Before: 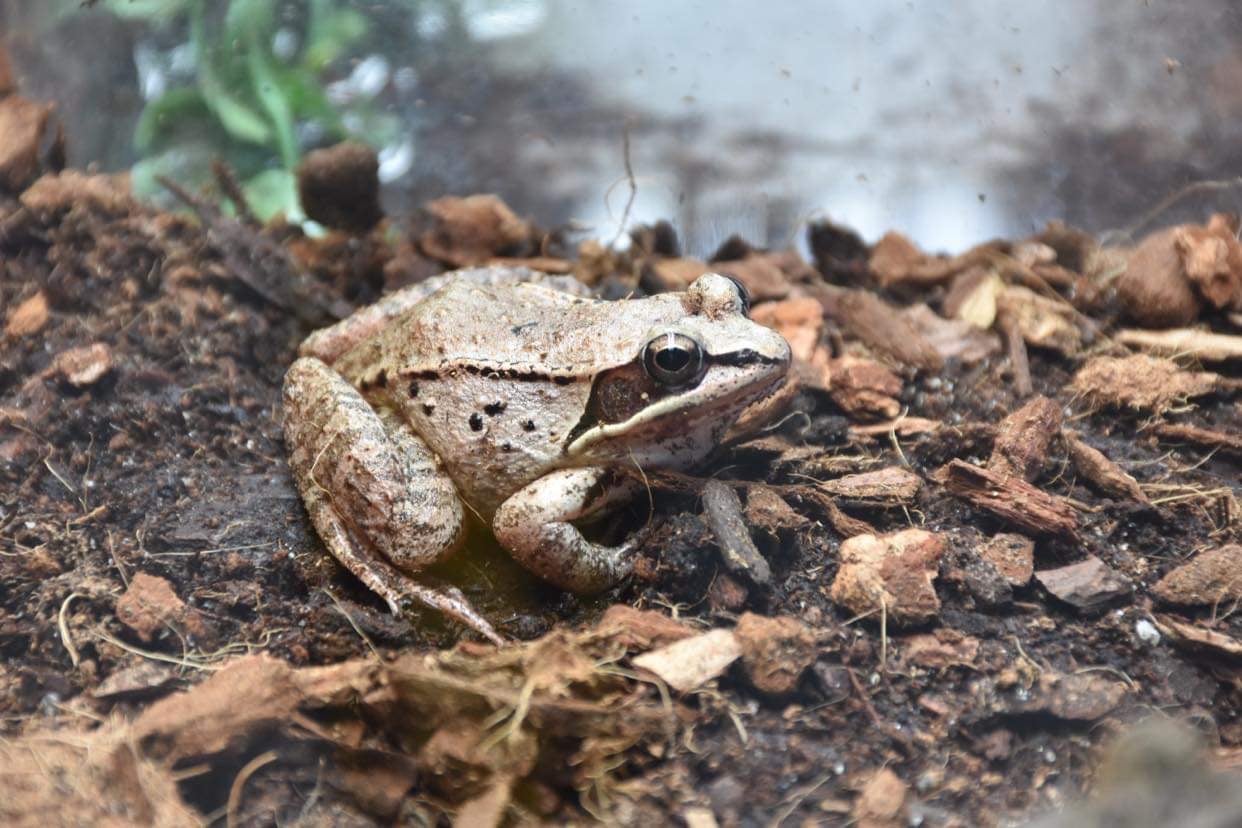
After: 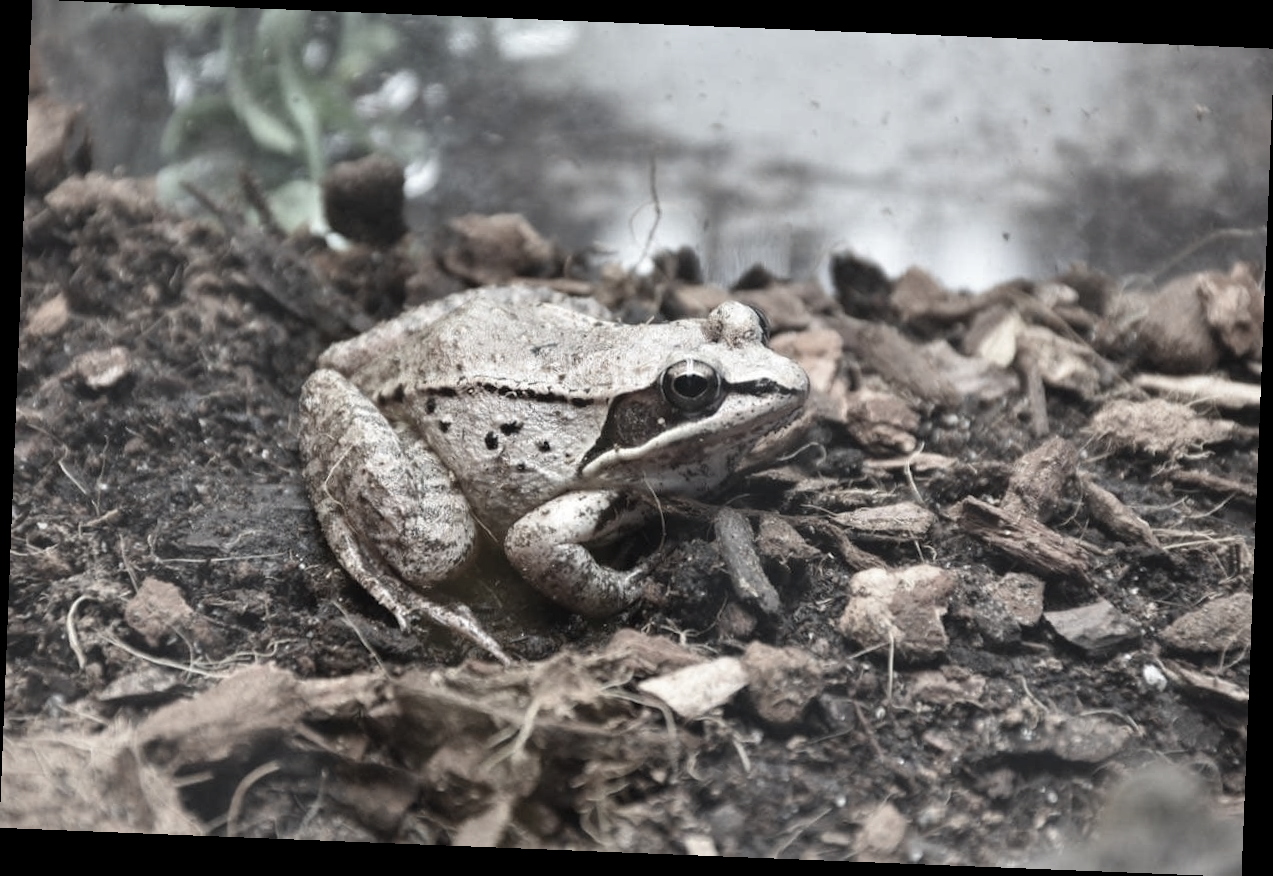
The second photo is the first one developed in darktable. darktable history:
rotate and perspective: rotation 2.27°, automatic cropping off
color correction: saturation 0.3
